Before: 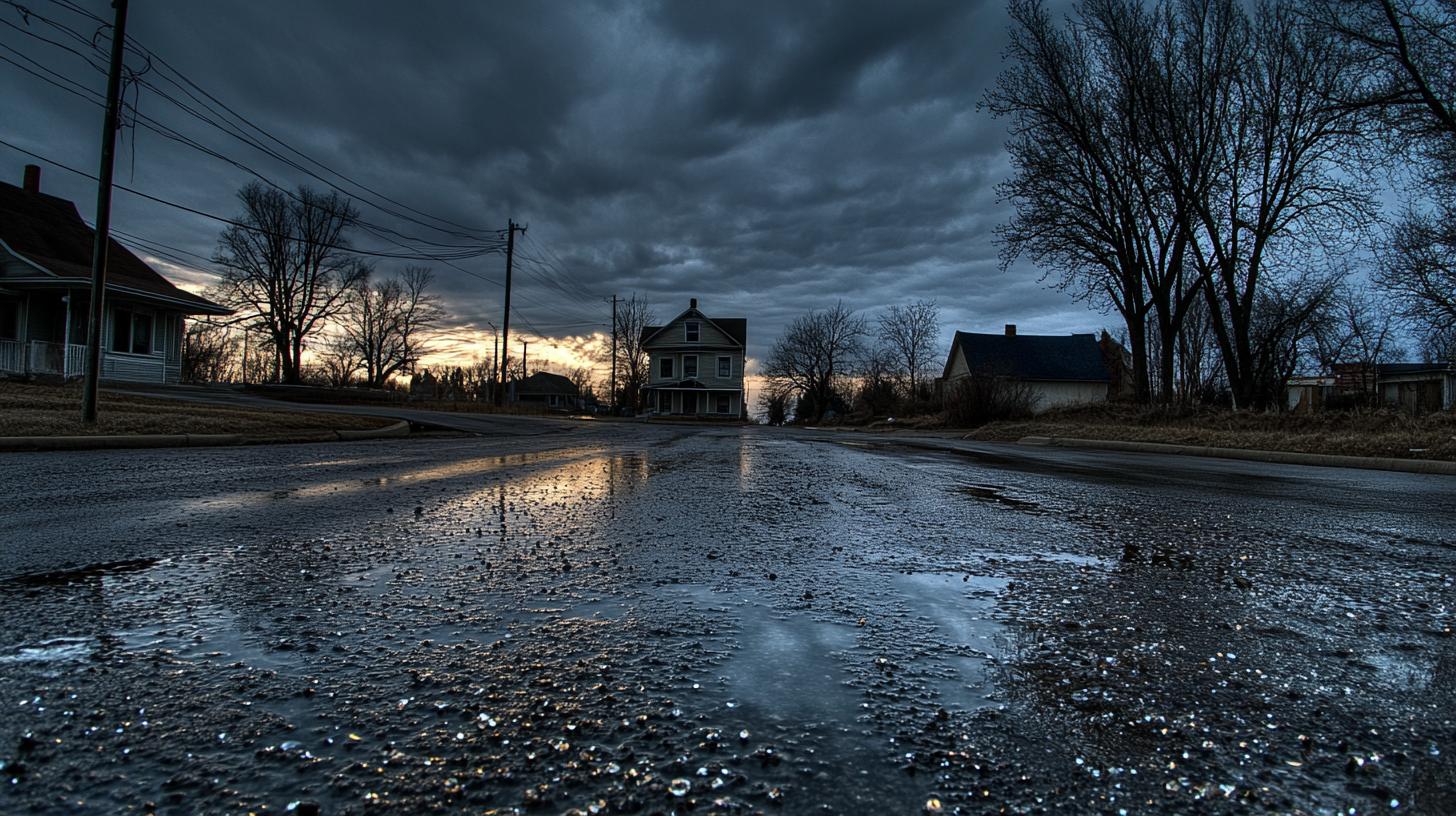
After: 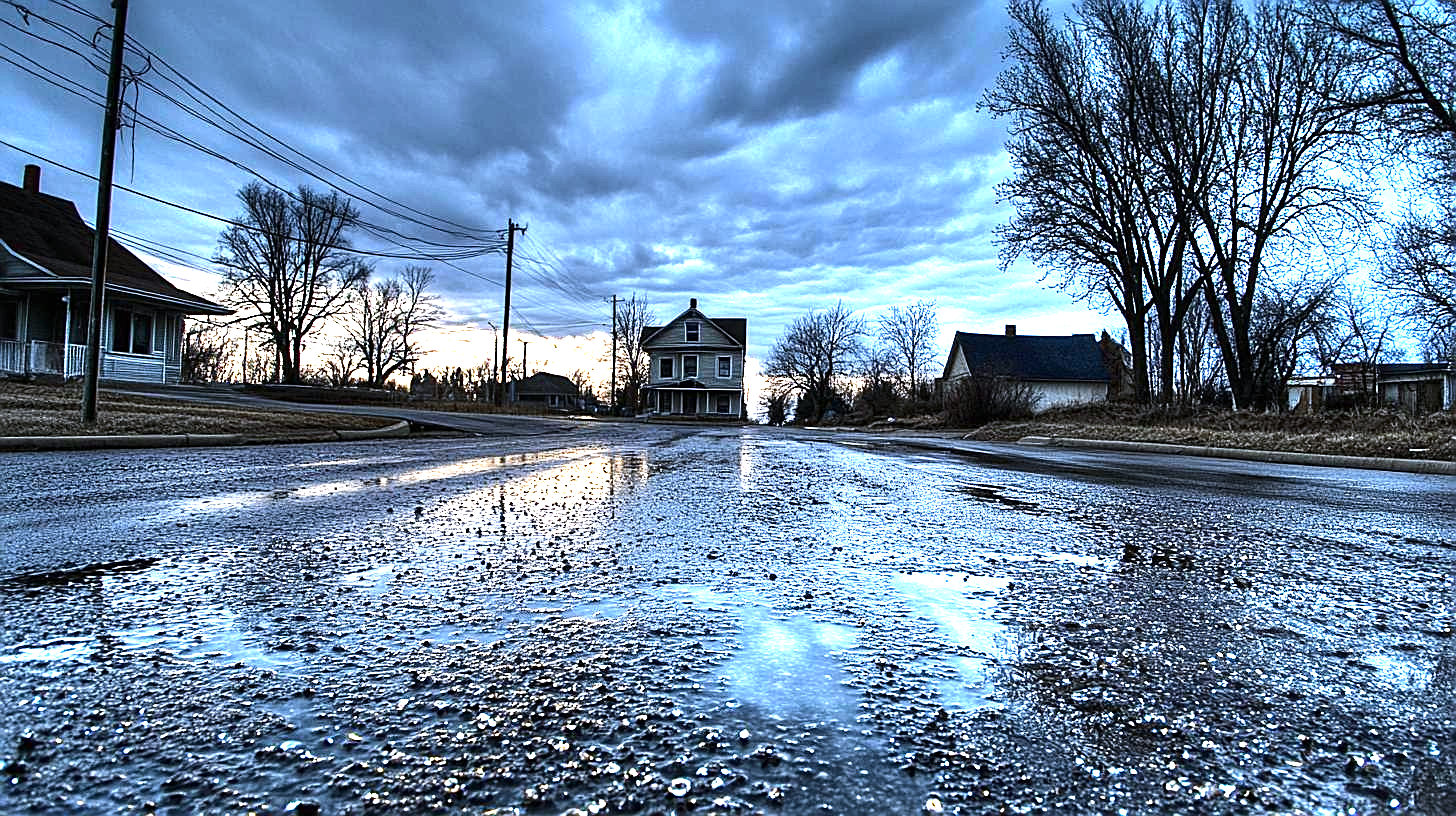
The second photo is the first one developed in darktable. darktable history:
exposure: black level correction 0, exposure 1.975 EV, compensate exposure bias true, compensate highlight preservation false
tone equalizer: -8 EV -0.75 EV, -7 EV -0.7 EV, -6 EV -0.6 EV, -5 EV -0.4 EV, -3 EV 0.4 EV, -2 EV 0.6 EV, -1 EV 0.7 EV, +0 EV 0.75 EV, edges refinement/feathering 500, mask exposure compensation -1.57 EV, preserve details no
white balance: red 0.948, green 1.02, blue 1.176
sharpen: on, module defaults
